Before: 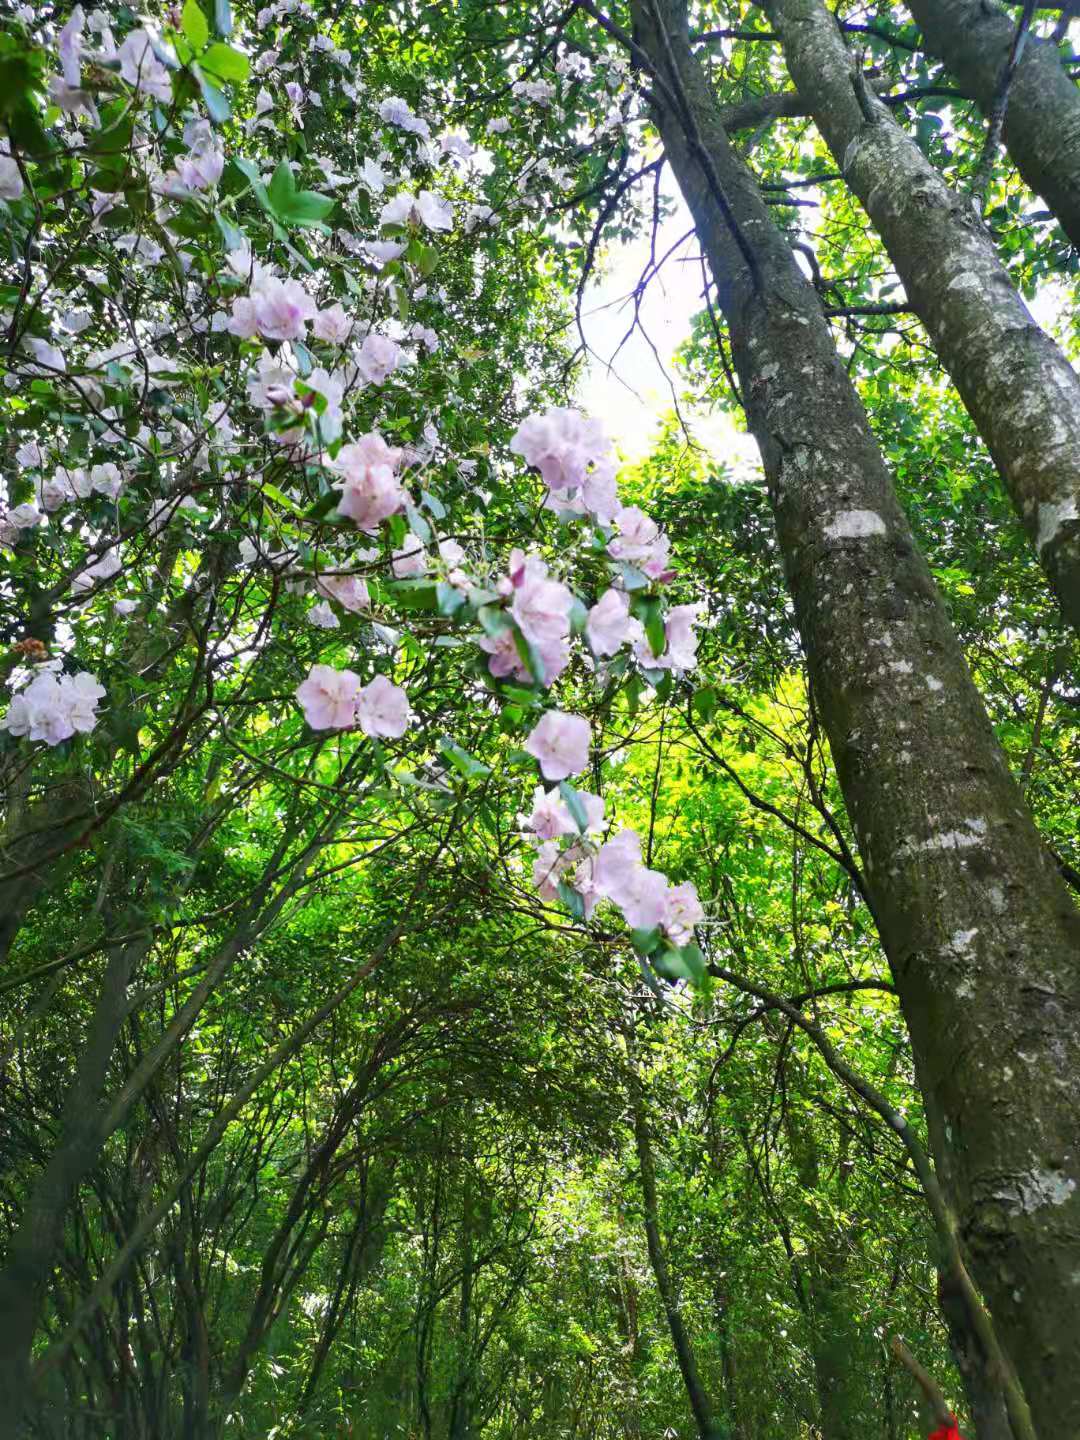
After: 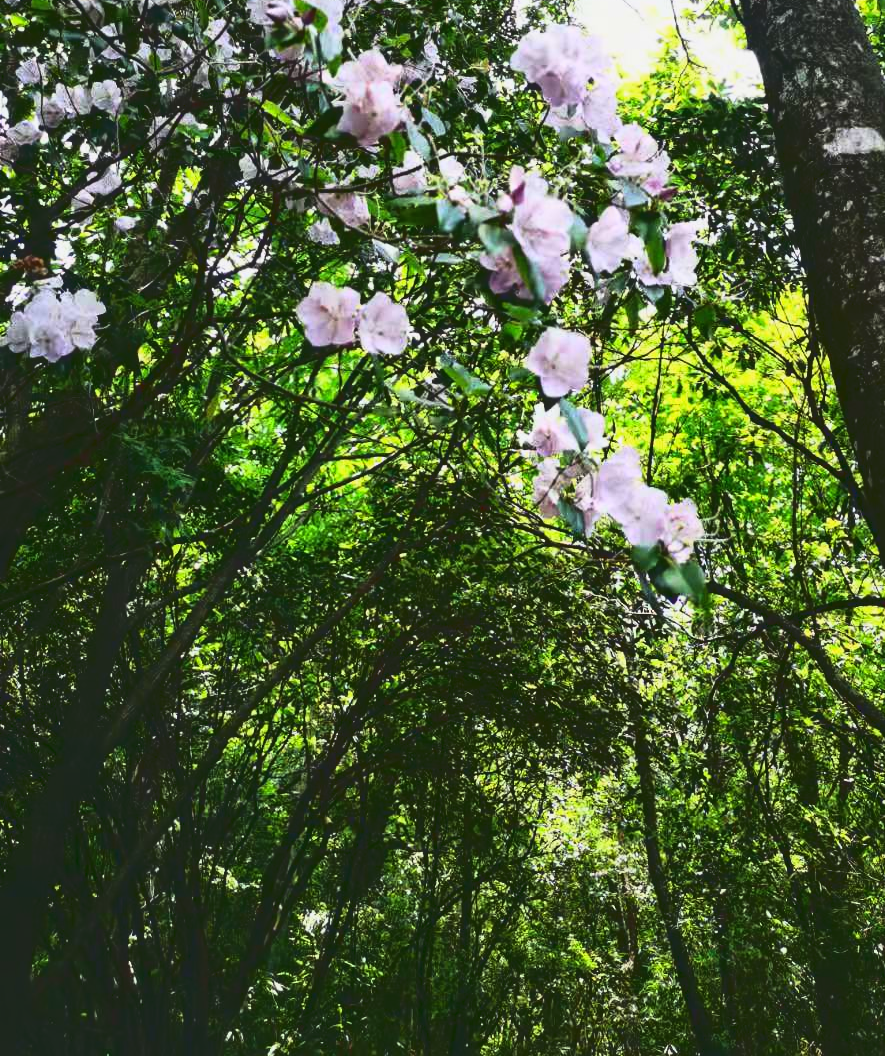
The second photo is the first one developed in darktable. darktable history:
base curve: curves: ch0 [(0, 0.02) (0.083, 0.036) (1, 1)]
tone curve: curves: ch0 [(0, 0.024) (0.031, 0.027) (0.113, 0.069) (0.198, 0.18) (0.304, 0.303) (0.441, 0.462) (0.557, 0.6) (0.711, 0.79) (0.812, 0.878) (0.927, 0.935) (1, 0.963)]; ch1 [(0, 0) (0.222, 0.2) (0.343, 0.325) (0.45, 0.441) (0.502, 0.501) (0.527, 0.534) (0.55, 0.561) (0.632, 0.656) (0.735, 0.754) (1, 1)]; ch2 [(0, 0) (0.249, 0.222) (0.352, 0.348) (0.424, 0.439) (0.476, 0.482) (0.499, 0.501) (0.517, 0.516) (0.532, 0.544) (0.558, 0.585) (0.596, 0.629) (0.726, 0.745) (0.82, 0.796) (0.998, 0.928)], color space Lab, linked channels, preserve colors none
crop: top 26.643%, right 18.005%
